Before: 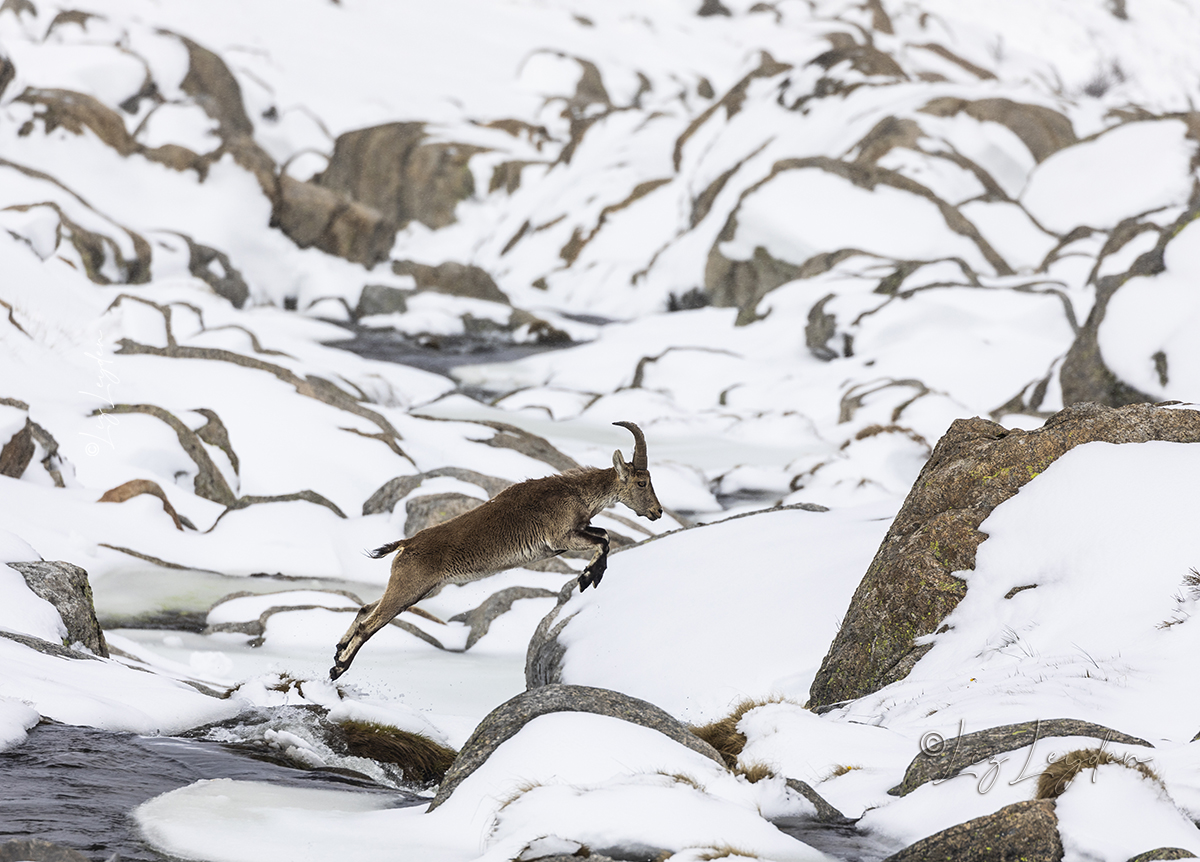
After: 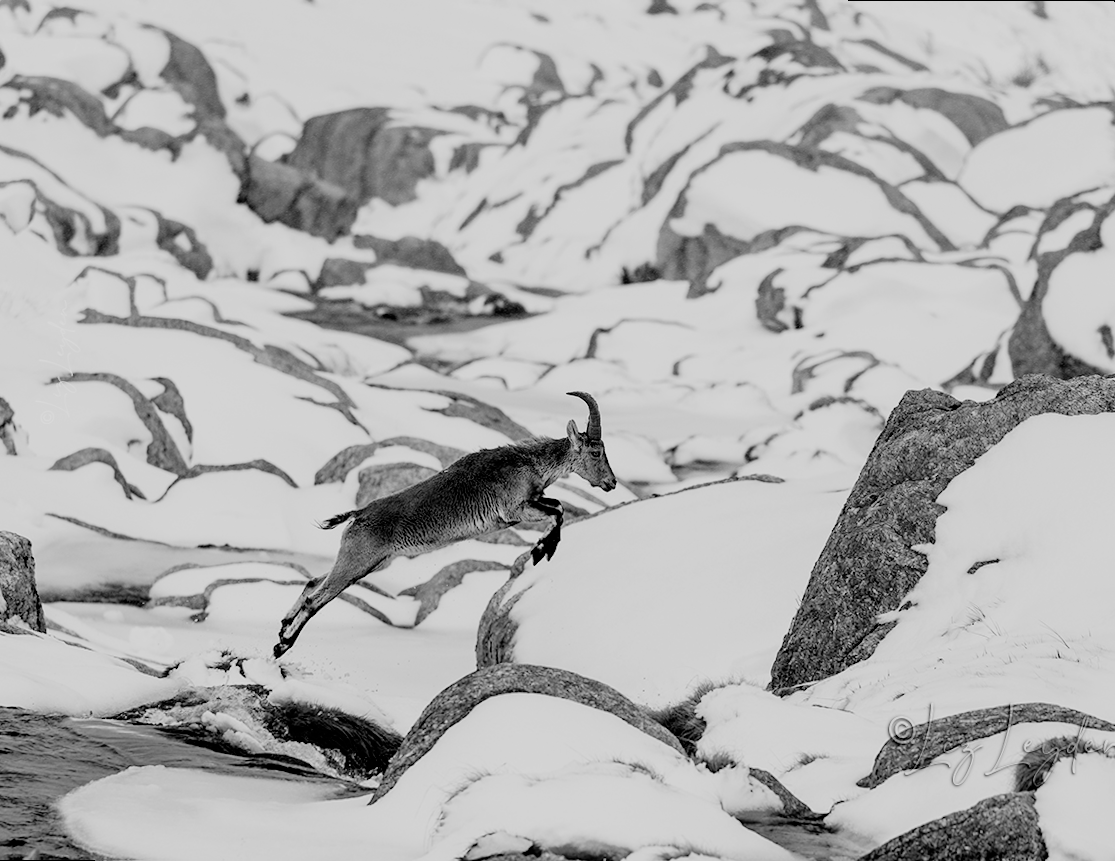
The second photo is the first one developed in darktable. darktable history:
filmic rgb: black relative exposure -4.88 EV, hardness 2.82
monochrome: on, module defaults
exposure: black level correction 0.011, compensate highlight preservation false
rotate and perspective: rotation 0.215°, lens shift (vertical) -0.139, crop left 0.069, crop right 0.939, crop top 0.002, crop bottom 0.996
